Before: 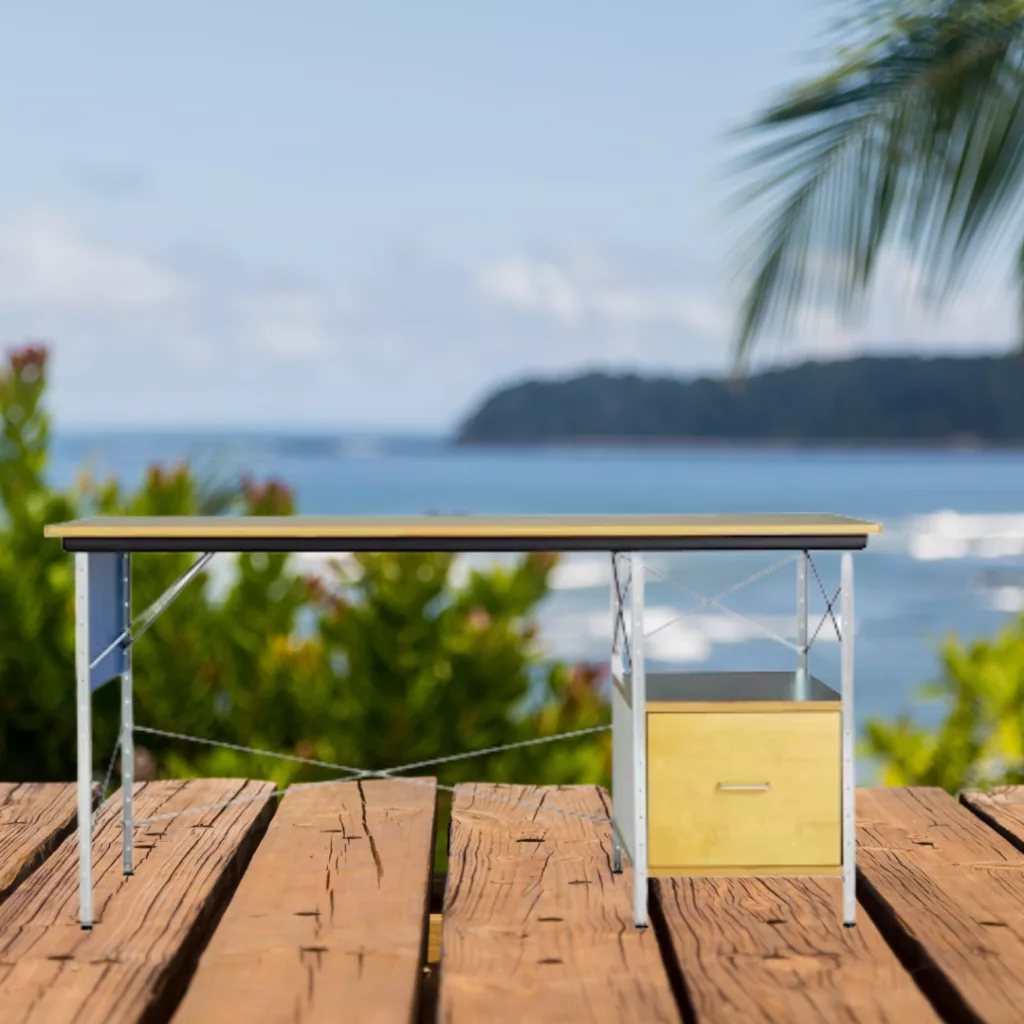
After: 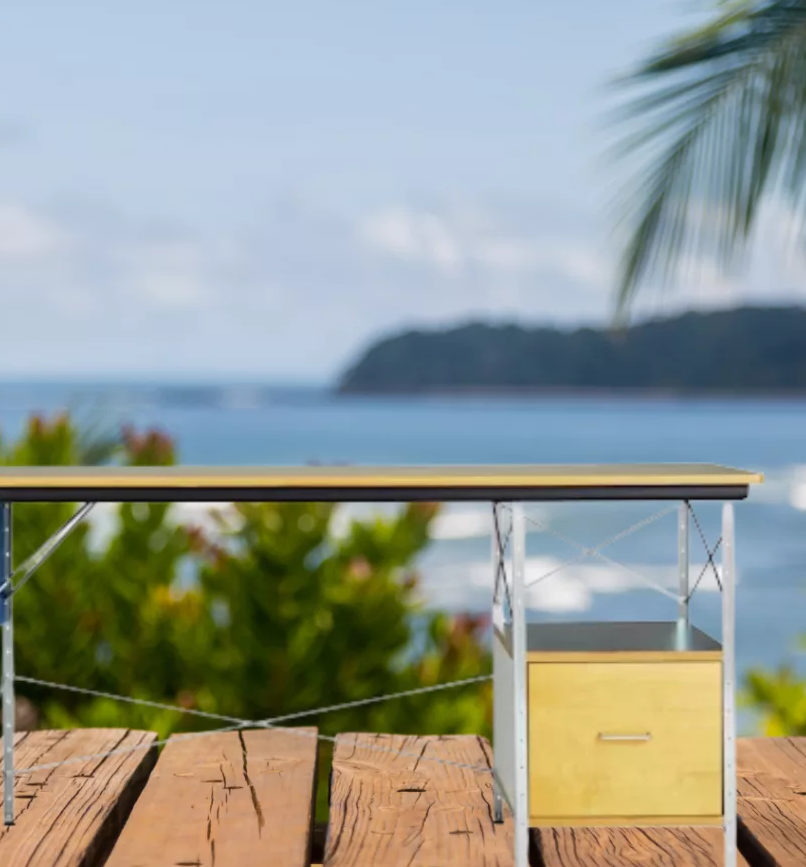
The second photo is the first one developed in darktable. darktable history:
contrast equalizer: octaves 7, y [[0.502, 0.505, 0.512, 0.529, 0.564, 0.588], [0.5 ×6], [0.502, 0.505, 0.512, 0.529, 0.564, 0.588], [0, 0.001, 0.001, 0.004, 0.008, 0.011], [0, 0.001, 0.001, 0.004, 0.008, 0.011]], mix -0.18
crop: left 11.701%, top 4.896%, right 9.564%, bottom 10.424%
